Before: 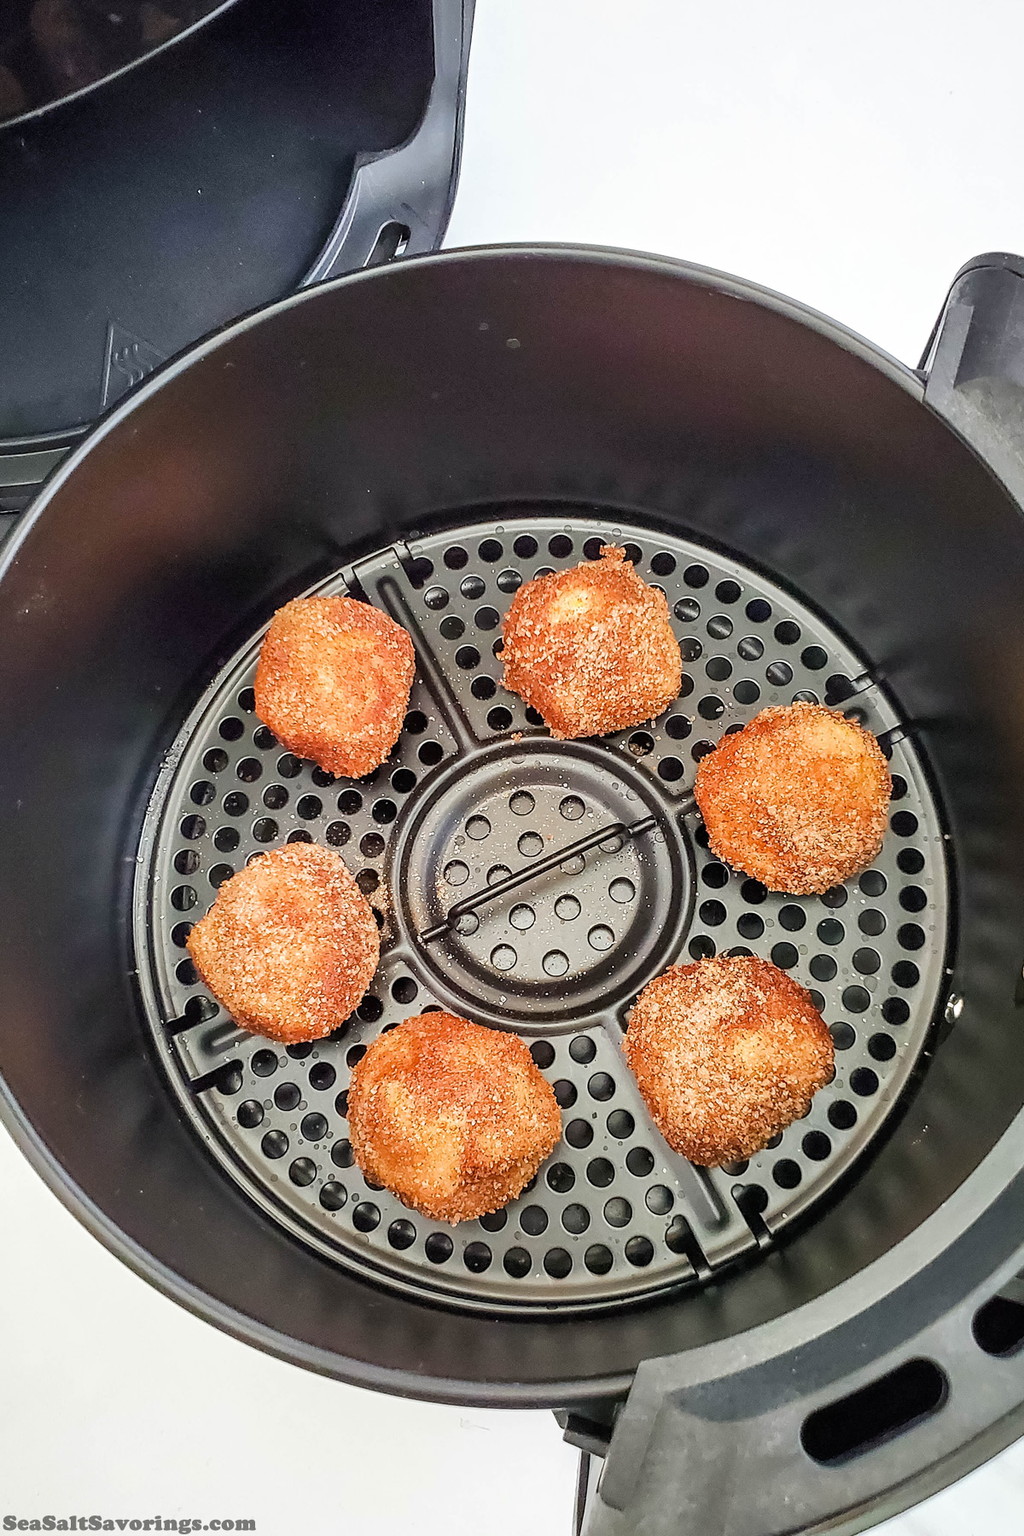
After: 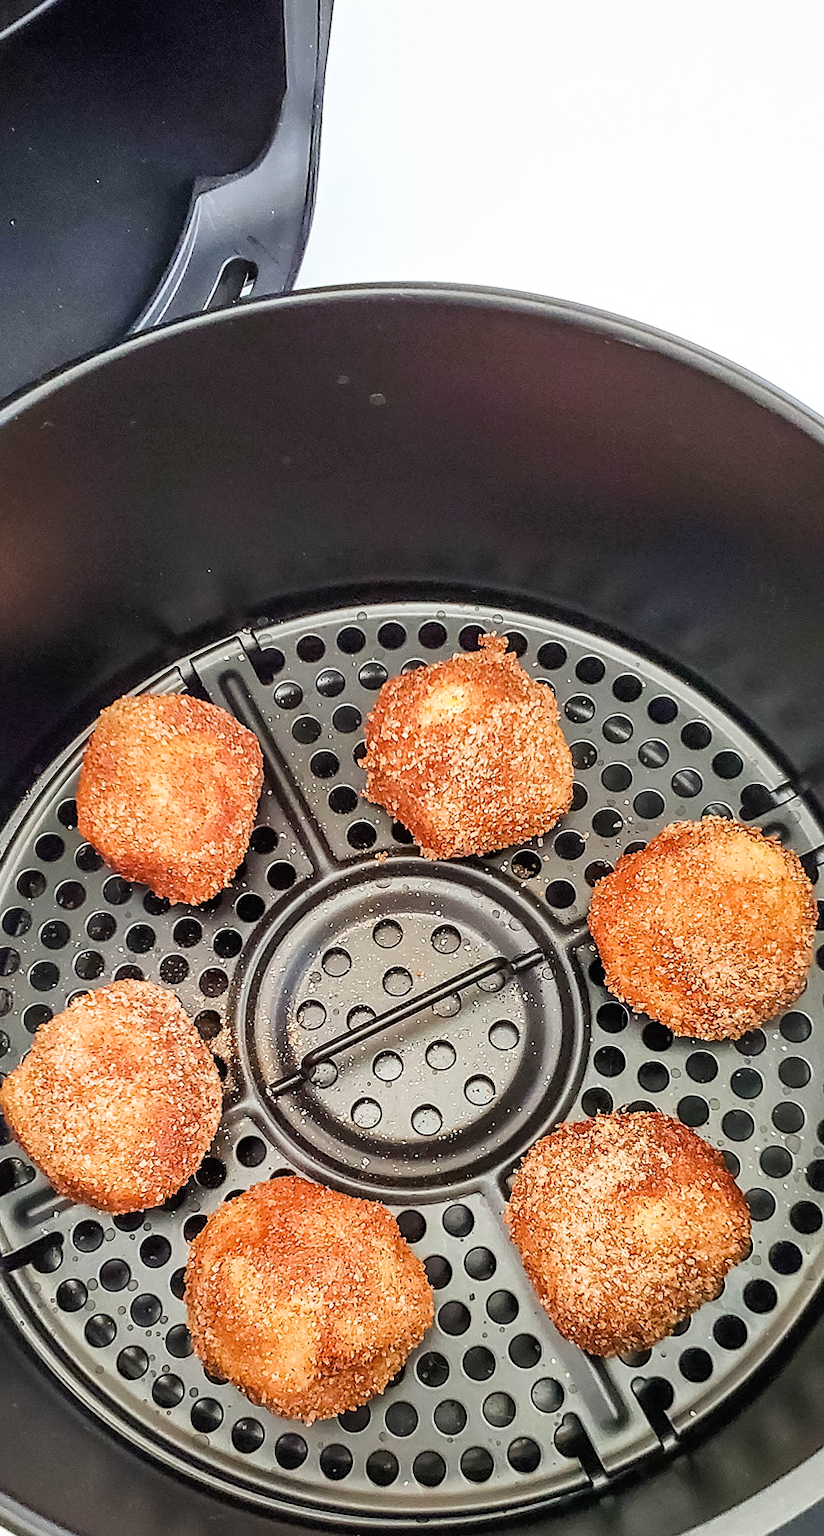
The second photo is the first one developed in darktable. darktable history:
crop: left 18.479%, right 12.2%, bottom 13.971%
shadows and highlights: shadows 0, highlights 40
